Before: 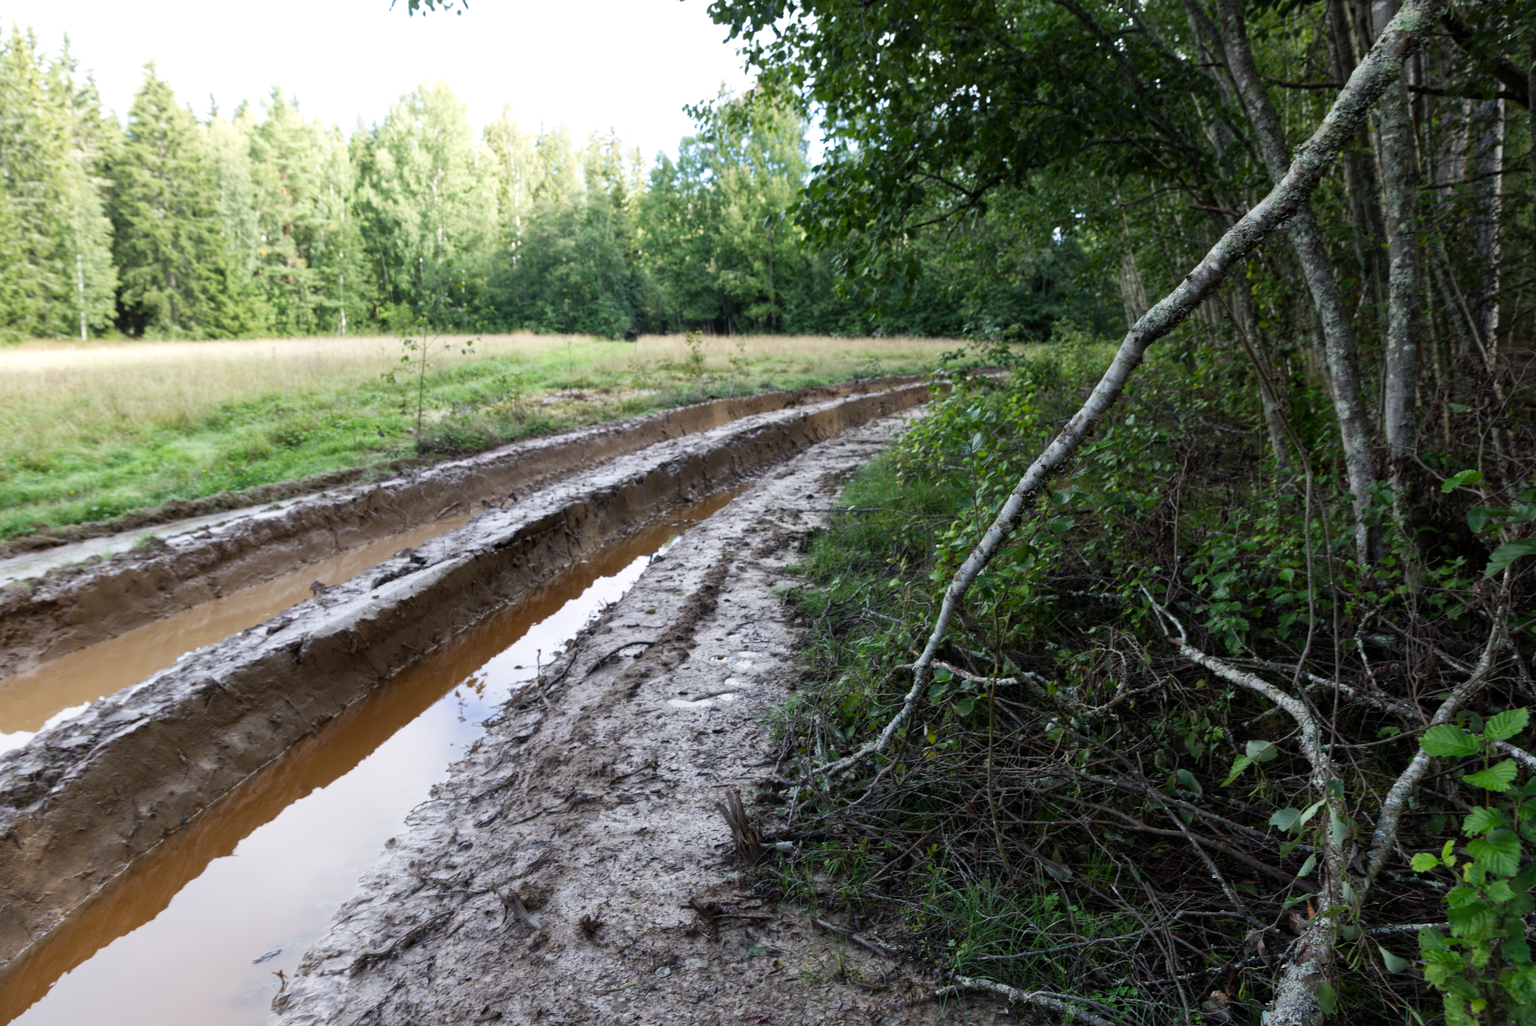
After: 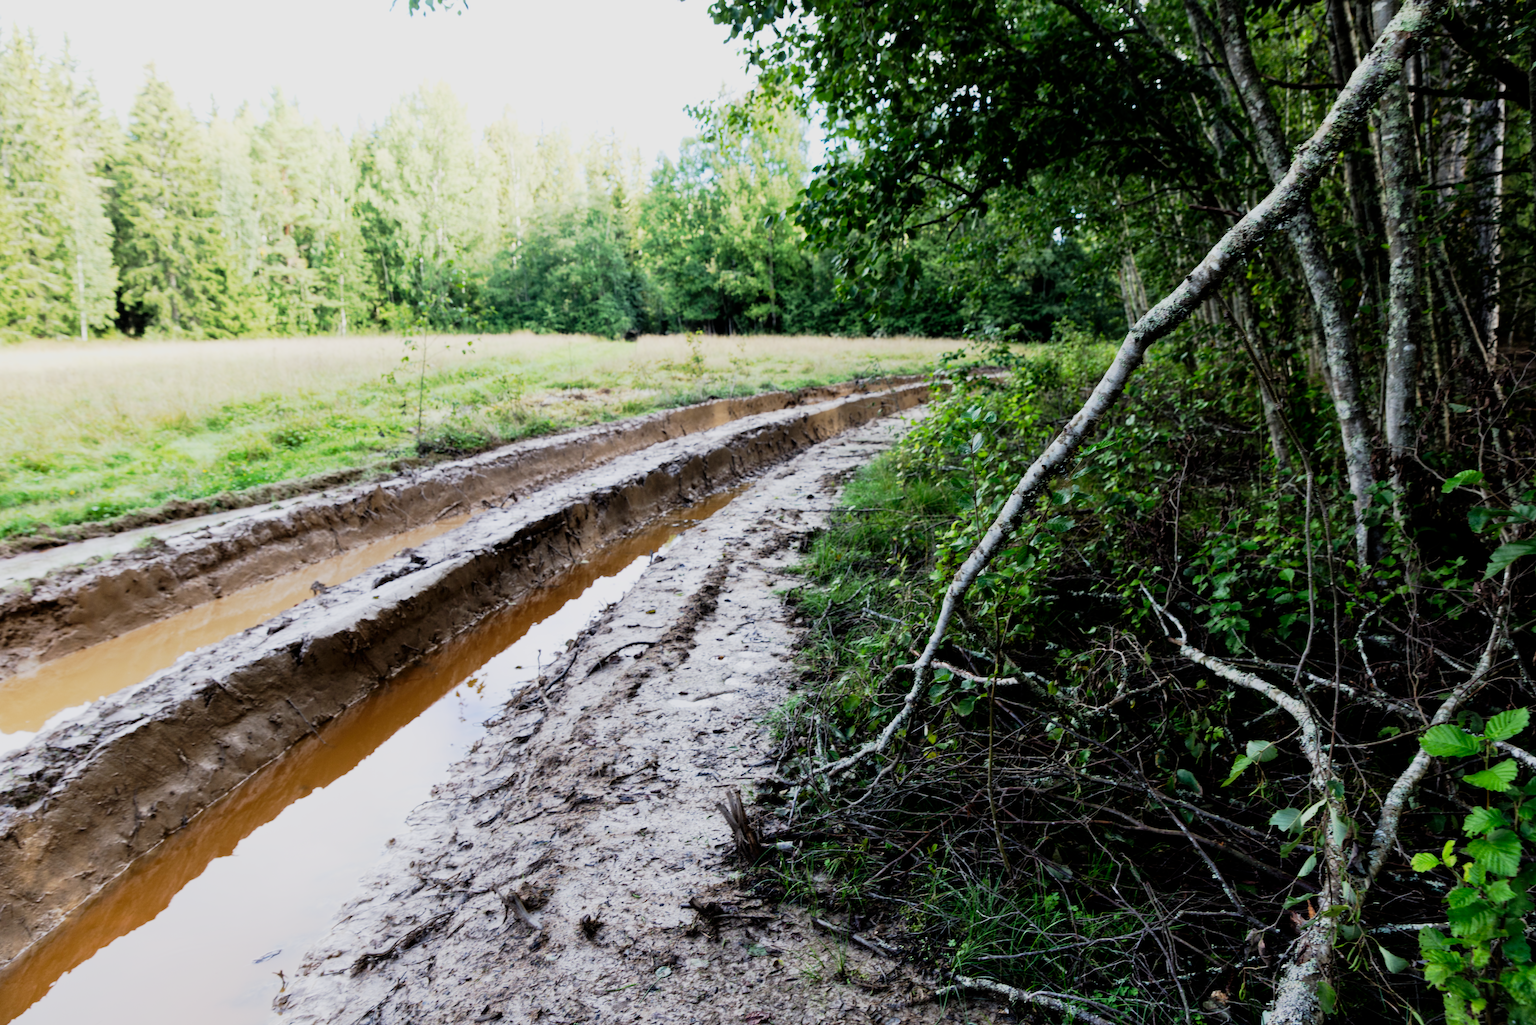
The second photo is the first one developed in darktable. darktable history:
exposure: exposure 0.078 EV, compensate exposure bias true, compensate highlight preservation false
filmic rgb: middle gray luminance 18.27%, black relative exposure -8.97 EV, white relative exposure 3.7 EV, threshold 5.95 EV, target black luminance 0%, hardness 4.83, latitude 67.68%, contrast 0.947, highlights saturation mix 18.65%, shadows ↔ highlights balance 20.71%, color science v6 (2022), enable highlight reconstruction true
tone curve: curves: ch0 [(0, 0) (0.037, 0.011) (0.135, 0.093) (0.266, 0.281) (0.461, 0.555) (0.581, 0.716) (0.675, 0.793) (0.767, 0.849) (0.91, 0.924) (1, 0.979)]; ch1 [(0, 0) (0.292, 0.278) (0.419, 0.423) (0.493, 0.492) (0.506, 0.5) (0.534, 0.529) (0.562, 0.562) (0.641, 0.663) (0.754, 0.76) (1, 1)]; ch2 [(0, 0) (0.294, 0.3) (0.361, 0.372) (0.429, 0.445) (0.478, 0.486) (0.502, 0.498) (0.518, 0.522) (0.531, 0.549) (0.561, 0.579) (0.64, 0.645) (0.7, 0.7) (0.861, 0.808) (1, 0.951)], preserve colors none
